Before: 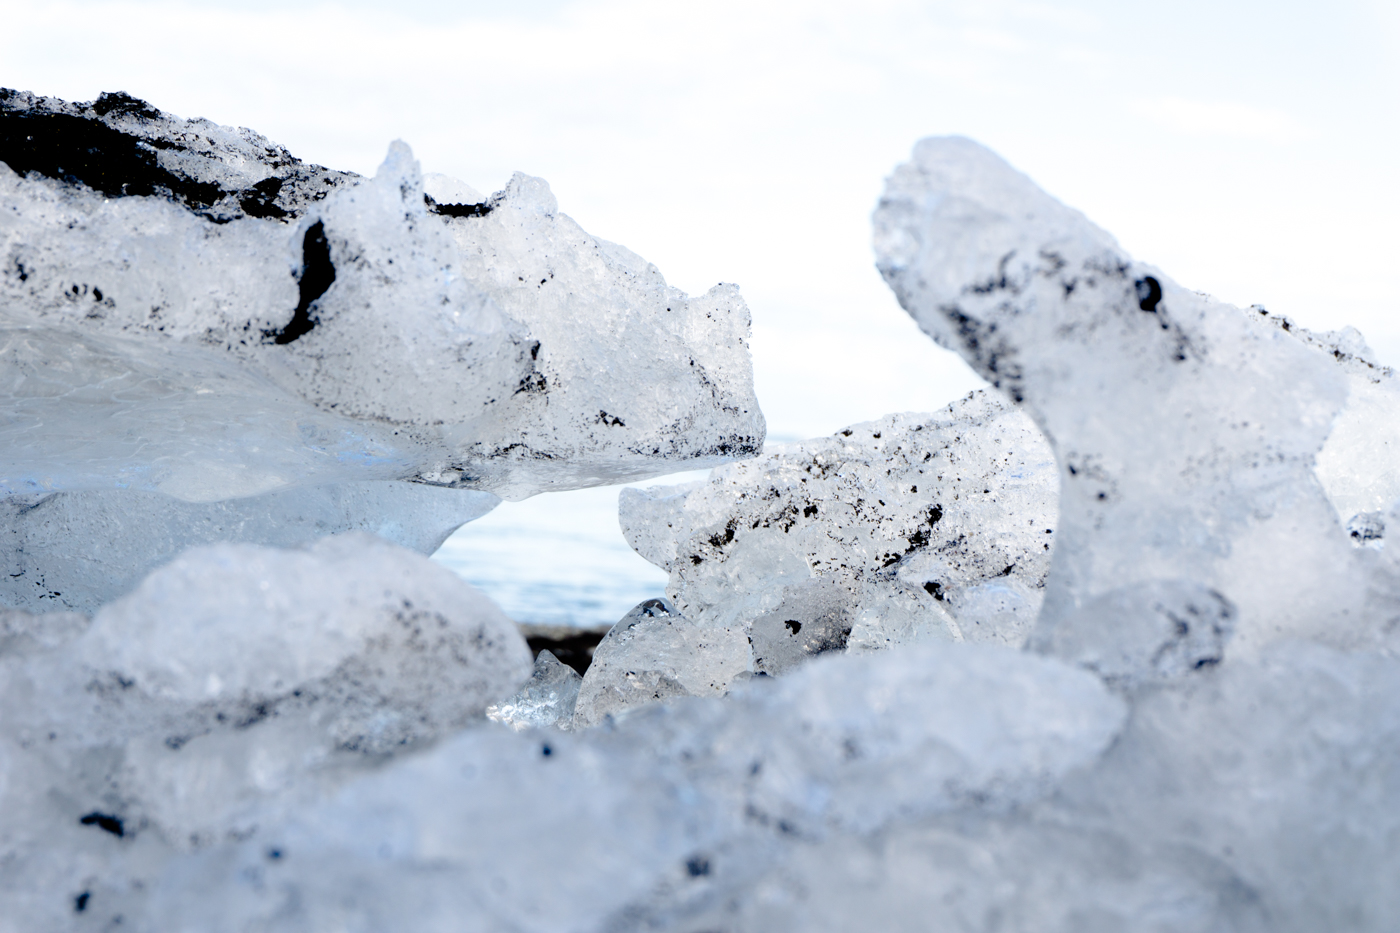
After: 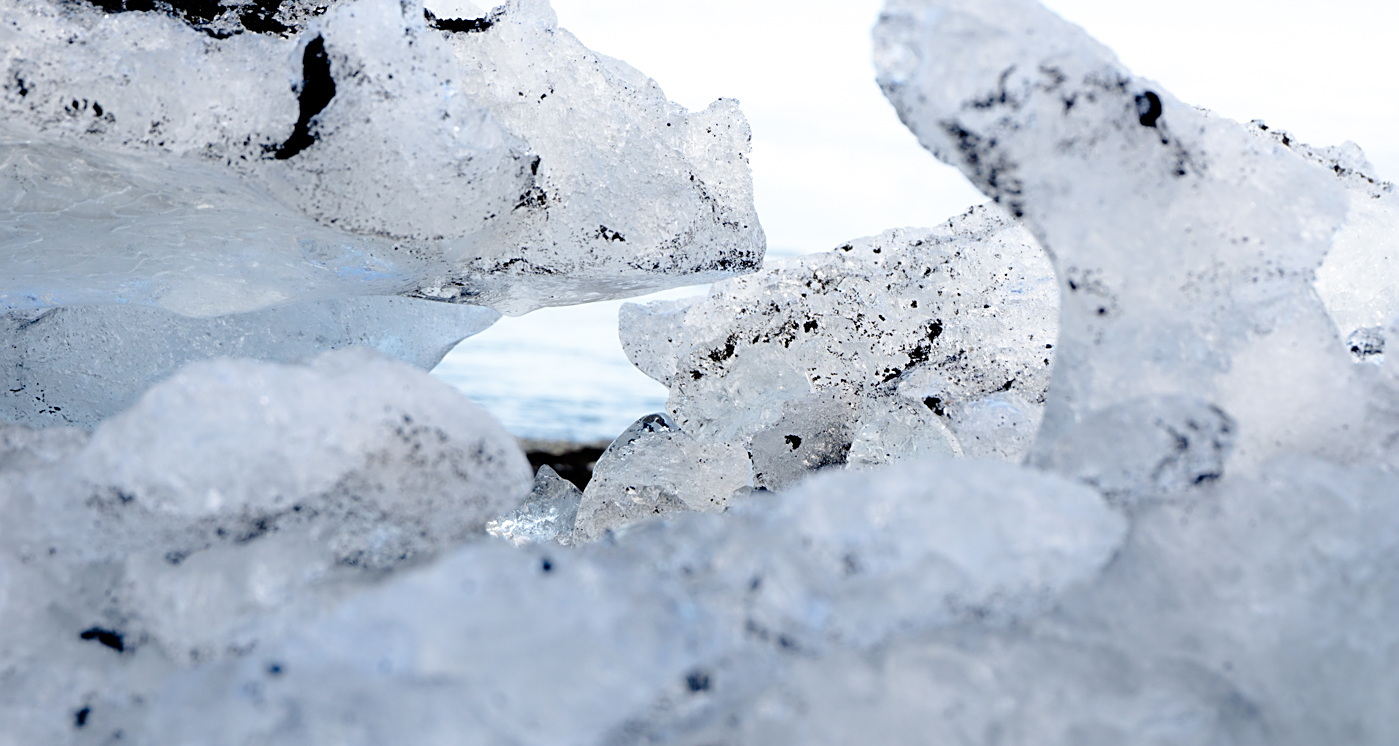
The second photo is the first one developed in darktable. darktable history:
sharpen: on, module defaults
crop and rotate: top 19.998%
